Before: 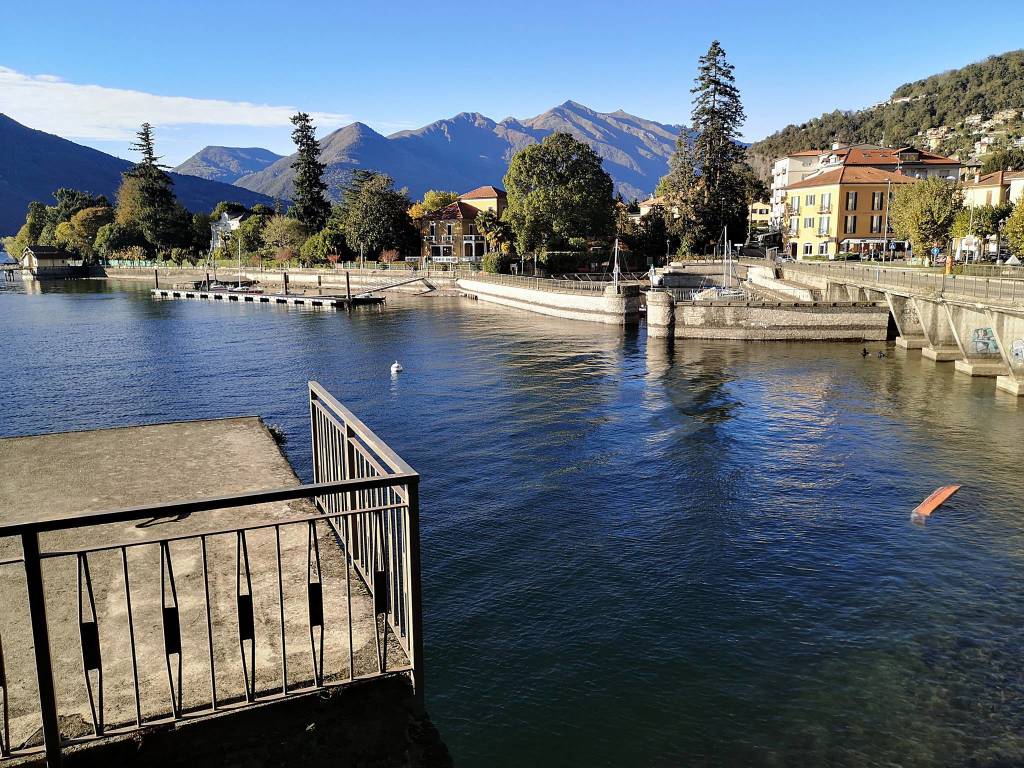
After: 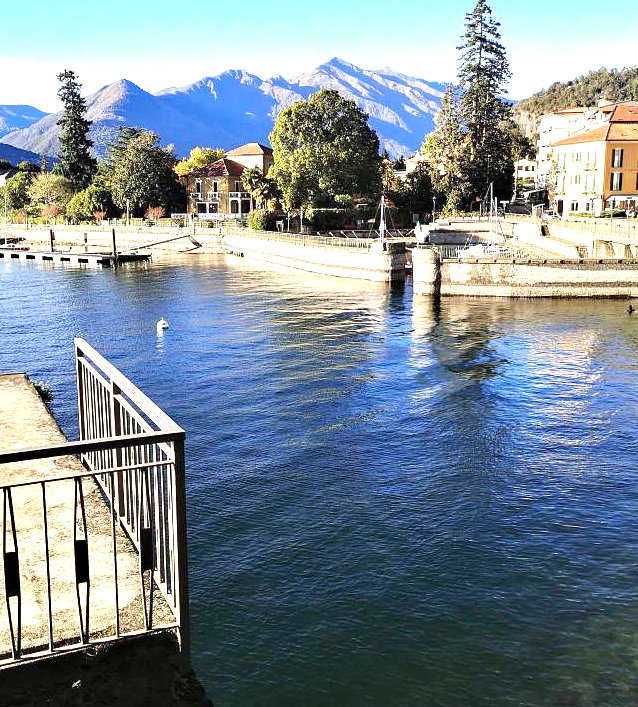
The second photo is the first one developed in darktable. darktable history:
crop and rotate: left 22.918%, top 5.629%, right 14.711%, bottom 2.247%
exposure: black level correction 0, exposure 1.4 EV, compensate highlight preservation false
haze removal: compatibility mode true, adaptive false
